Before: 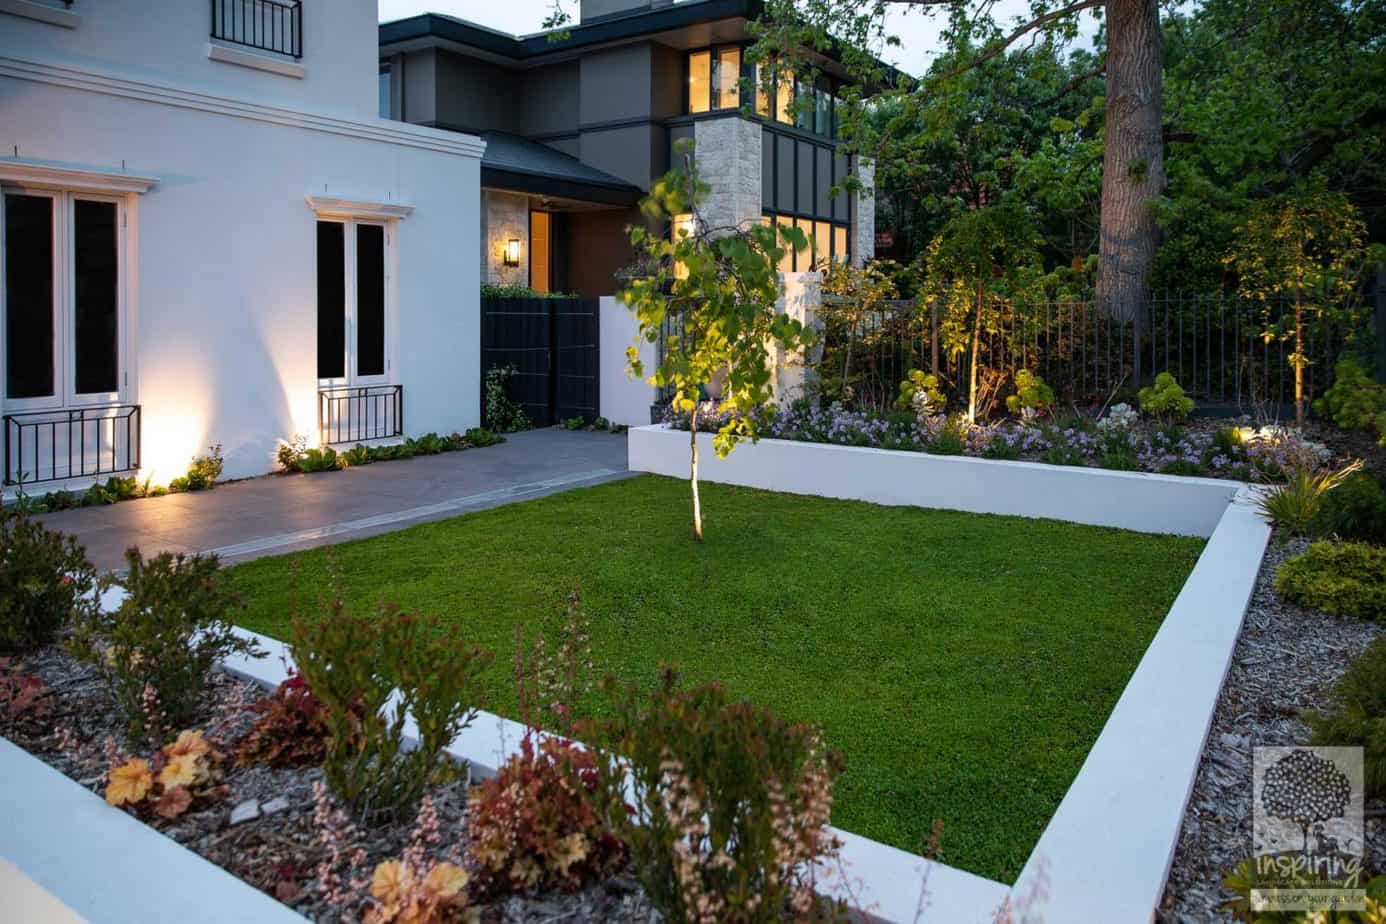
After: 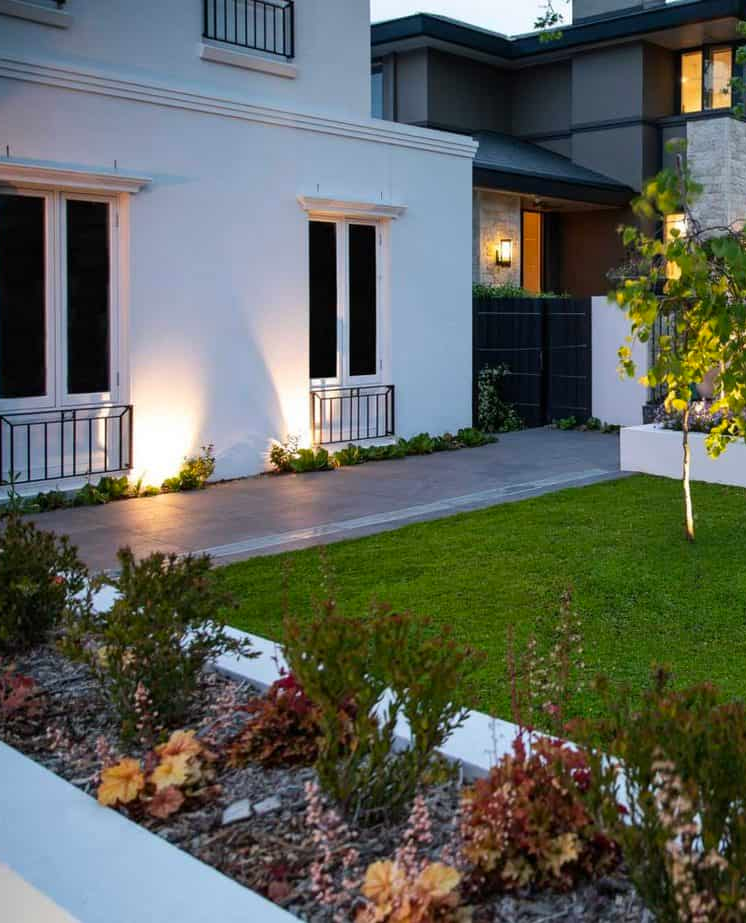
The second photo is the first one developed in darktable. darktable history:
color correction: saturation 1.1
crop: left 0.587%, right 45.588%, bottom 0.086%
